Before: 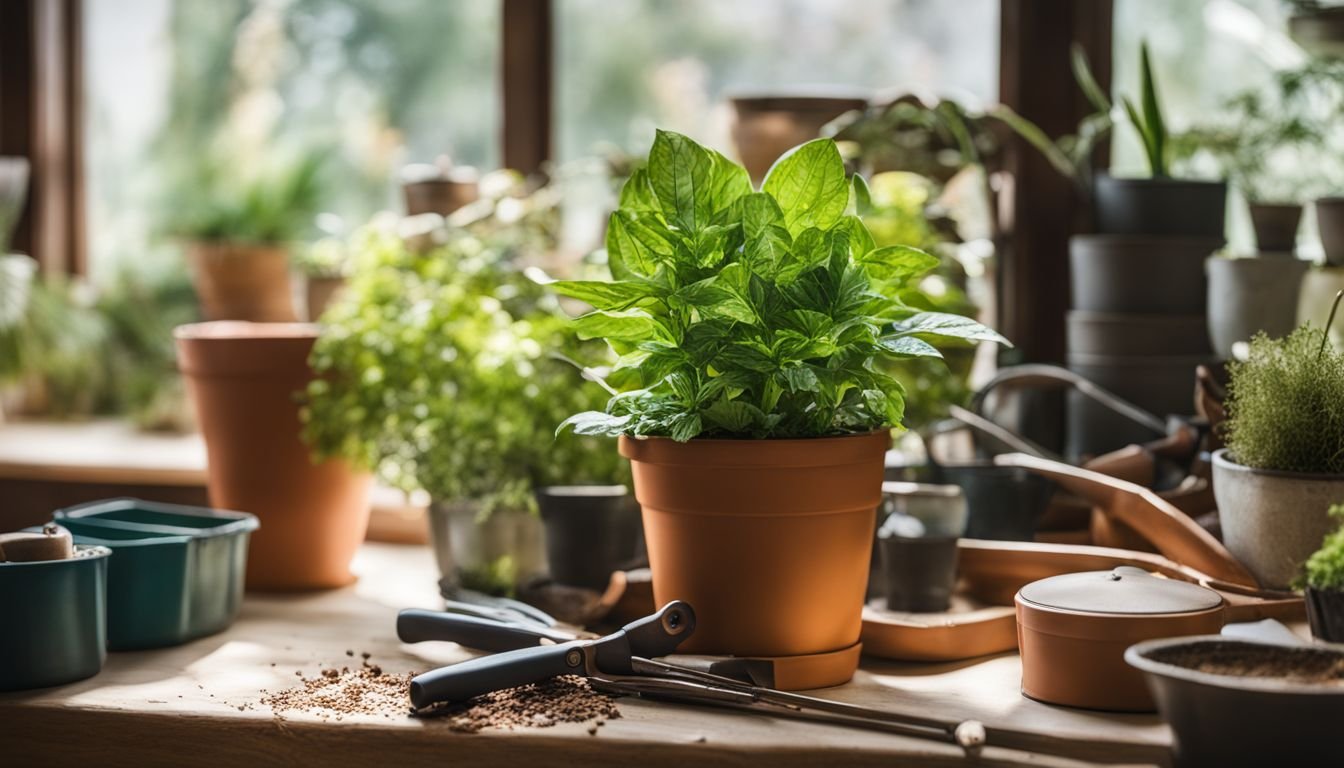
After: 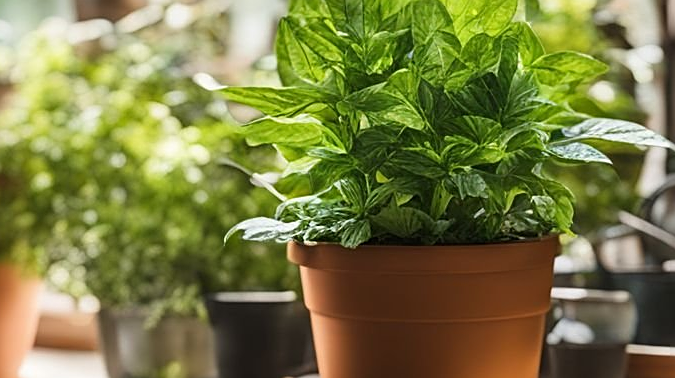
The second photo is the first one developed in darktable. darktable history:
crop: left 24.639%, top 25.379%, right 25.137%, bottom 25.295%
sharpen: on, module defaults
